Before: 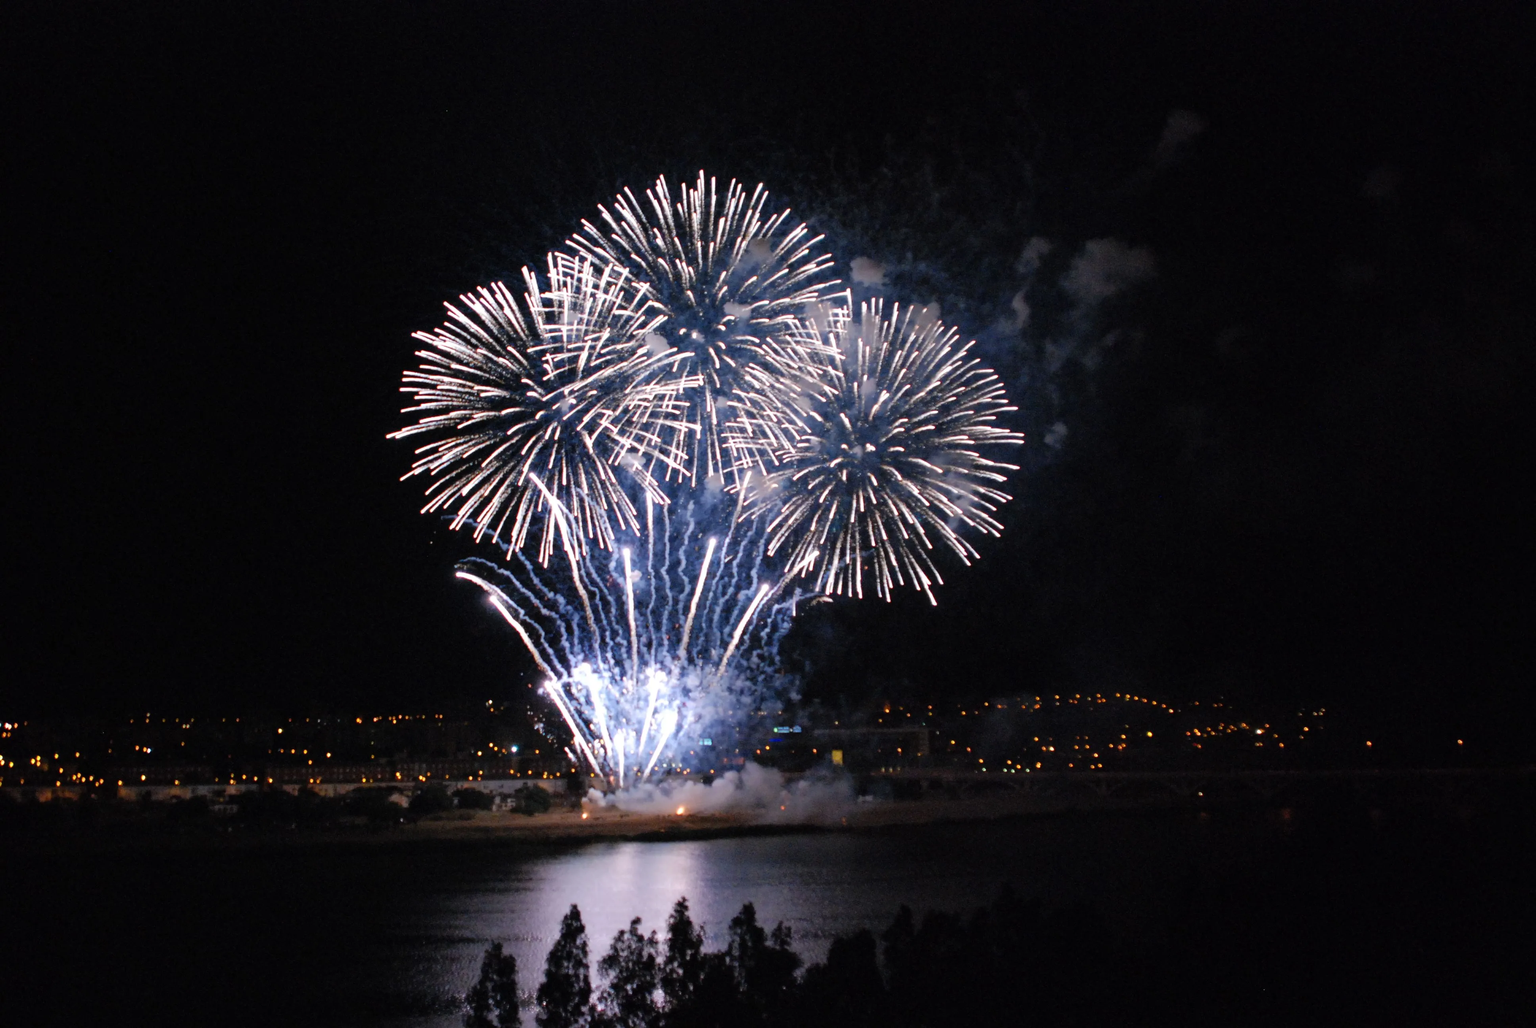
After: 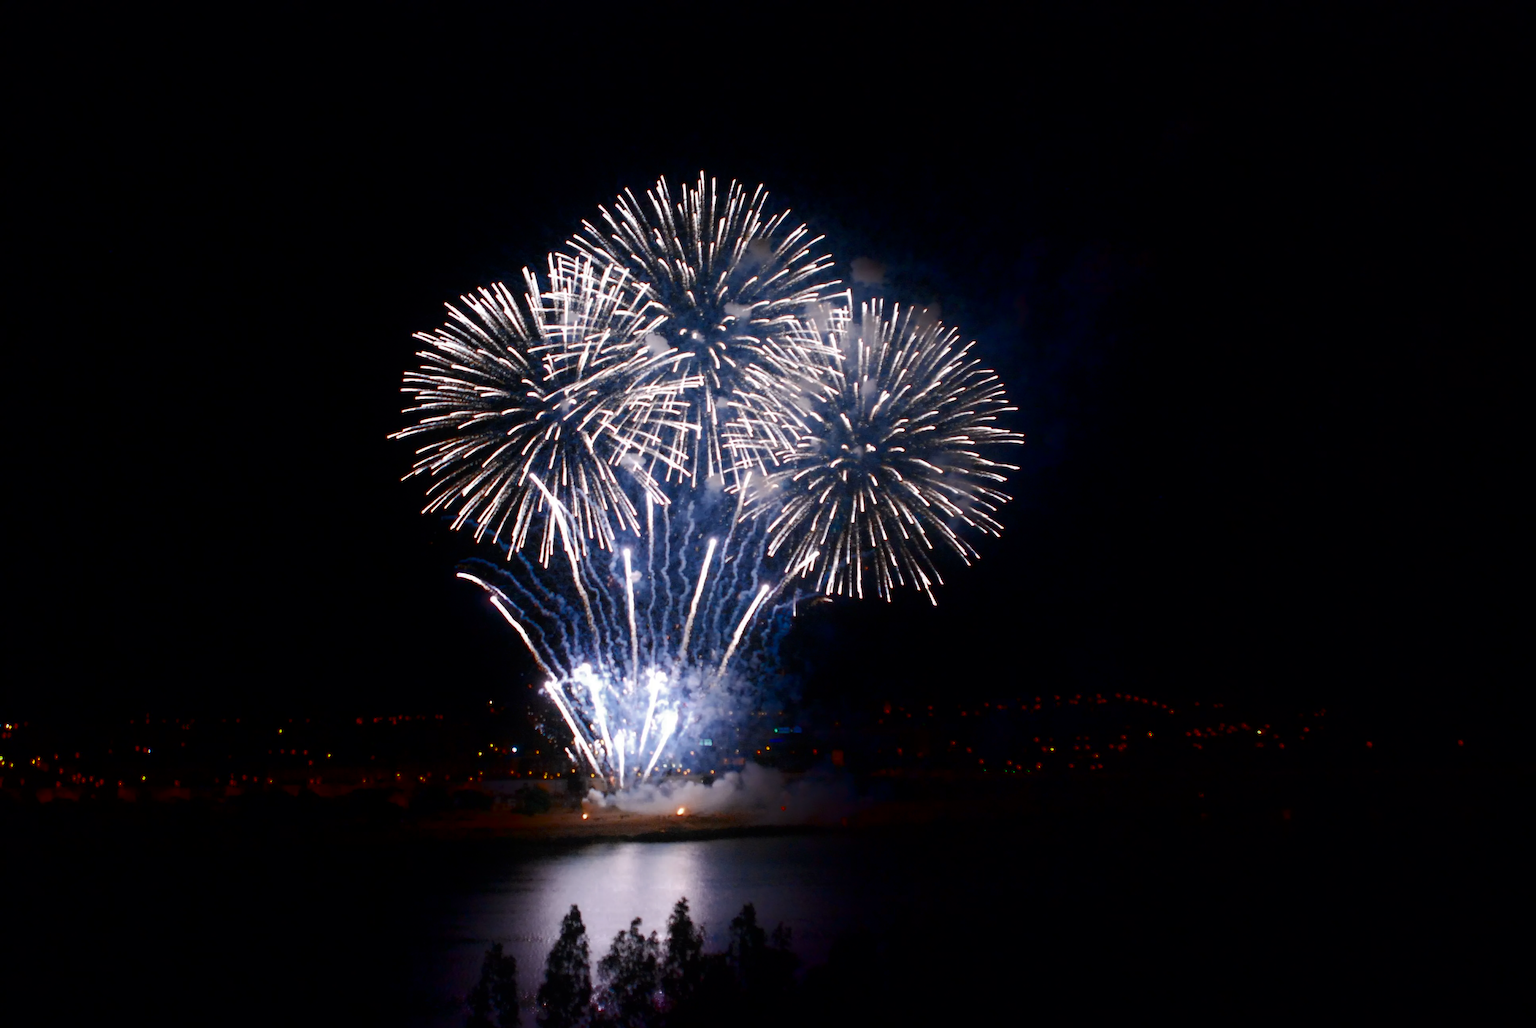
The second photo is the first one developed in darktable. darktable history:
shadows and highlights: shadows -90, highlights 90, soften with gaussian
color zones: curves: ch0 [(0, 0.5) (0.125, 0.4) (0.25, 0.5) (0.375, 0.4) (0.5, 0.4) (0.625, 0.35) (0.75, 0.35) (0.875, 0.5)]; ch1 [(0, 0.35) (0.125, 0.45) (0.25, 0.35) (0.375, 0.35) (0.5, 0.35) (0.625, 0.35) (0.75, 0.45) (0.875, 0.35)]; ch2 [(0, 0.6) (0.125, 0.5) (0.25, 0.5) (0.375, 0.6) (0.5, 0.6) (0.625, 0.5) (0.75, 0.5) (0.875, 0.5)]
color balance rgb: perceptual saturation grading › global saturation 20%, global vibrance 10%
